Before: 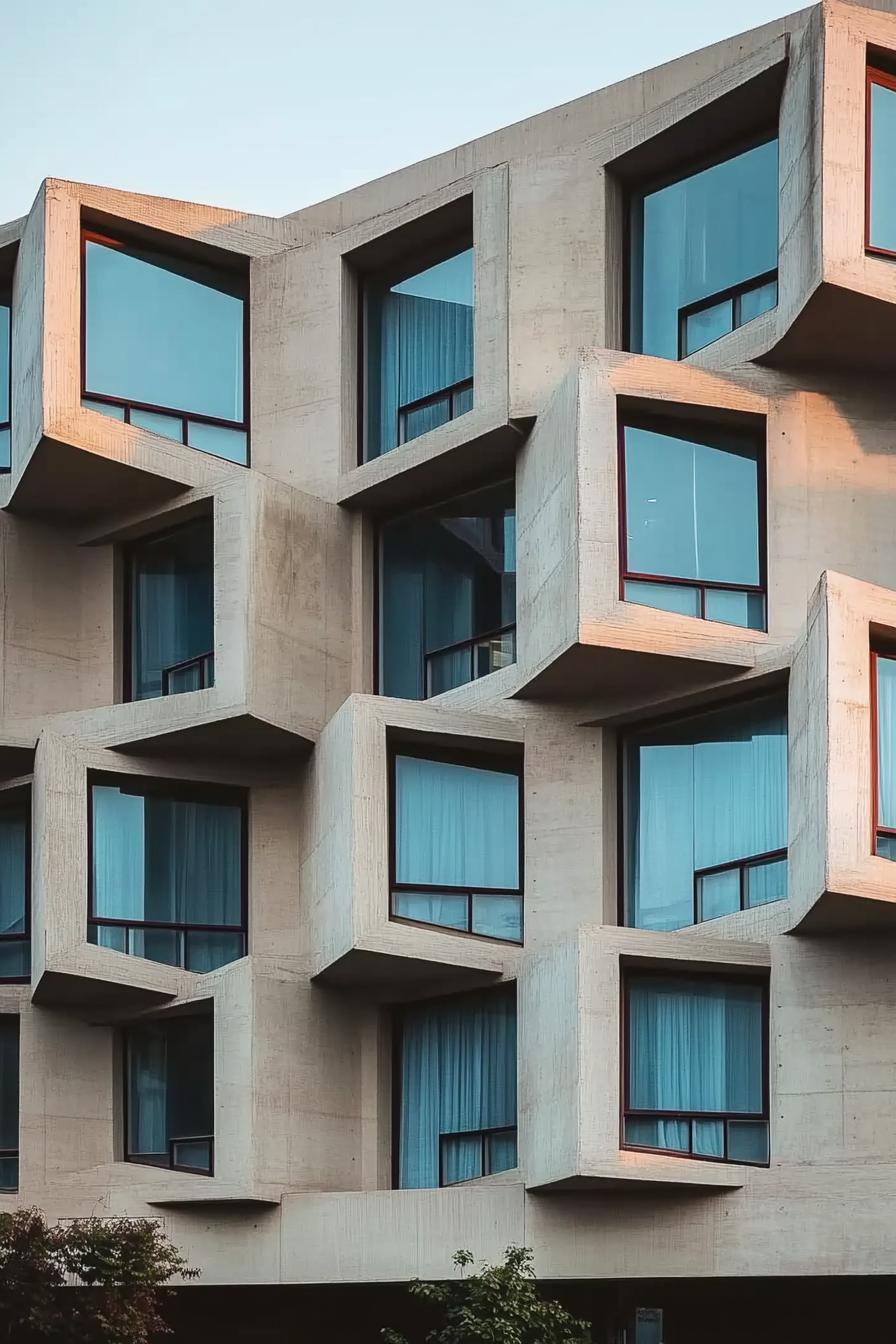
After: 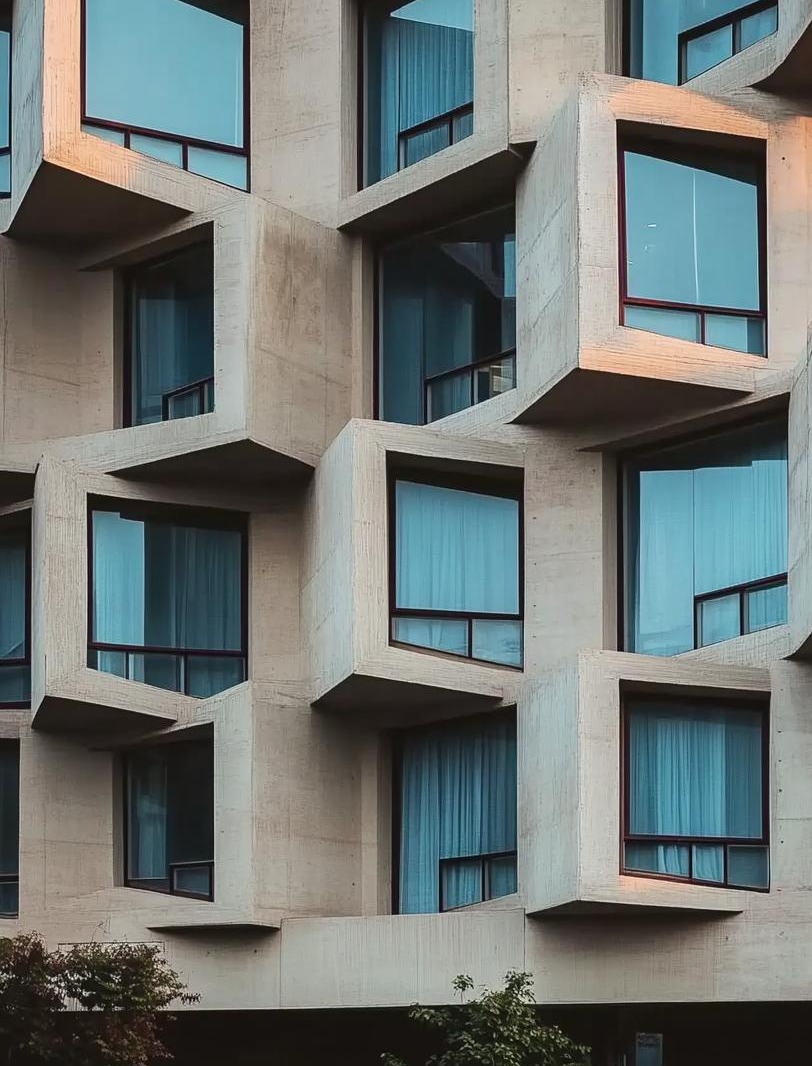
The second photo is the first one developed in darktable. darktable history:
base curve: preserve colors none
tone equalizer: edges refinement/feathering 500, mask exposure compensation -1.57 EV, preserve details no
crop: top 20.462%, right 9.356%, bottom 0.209%
